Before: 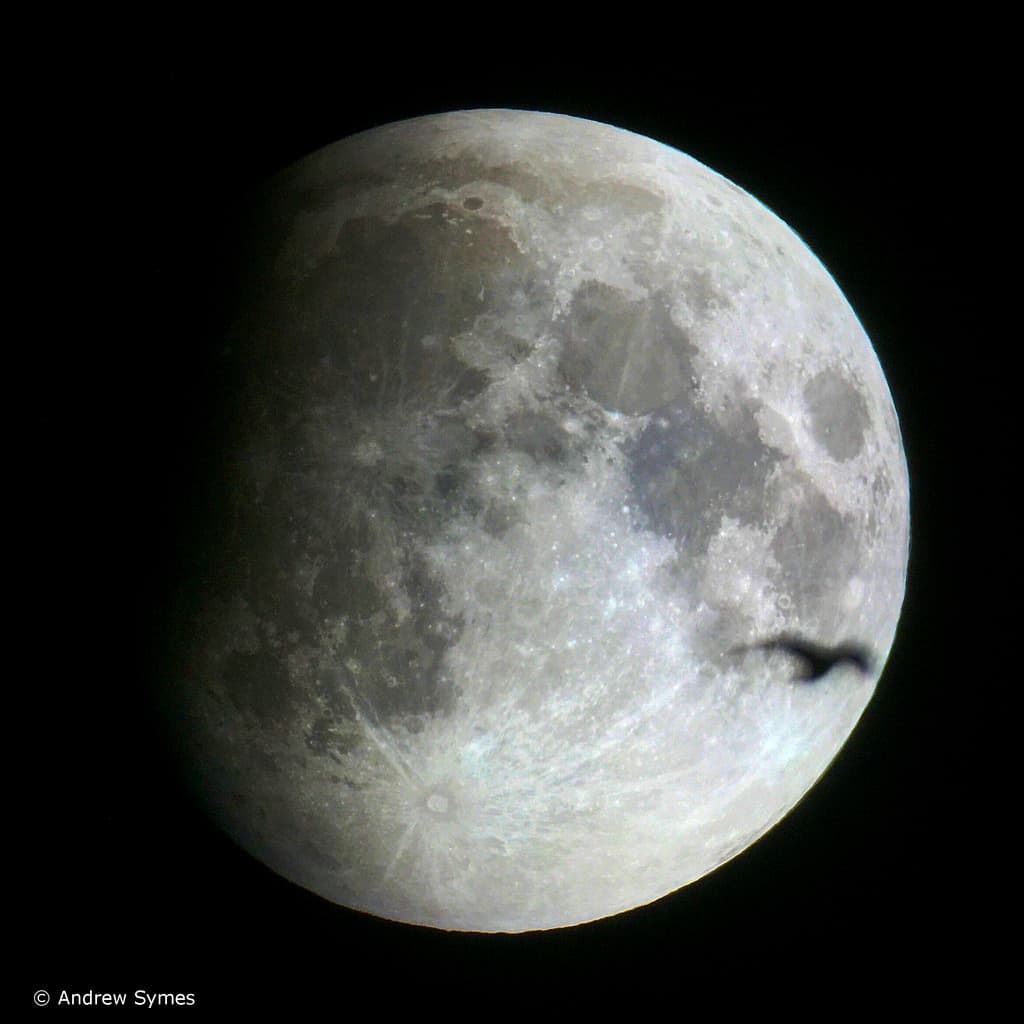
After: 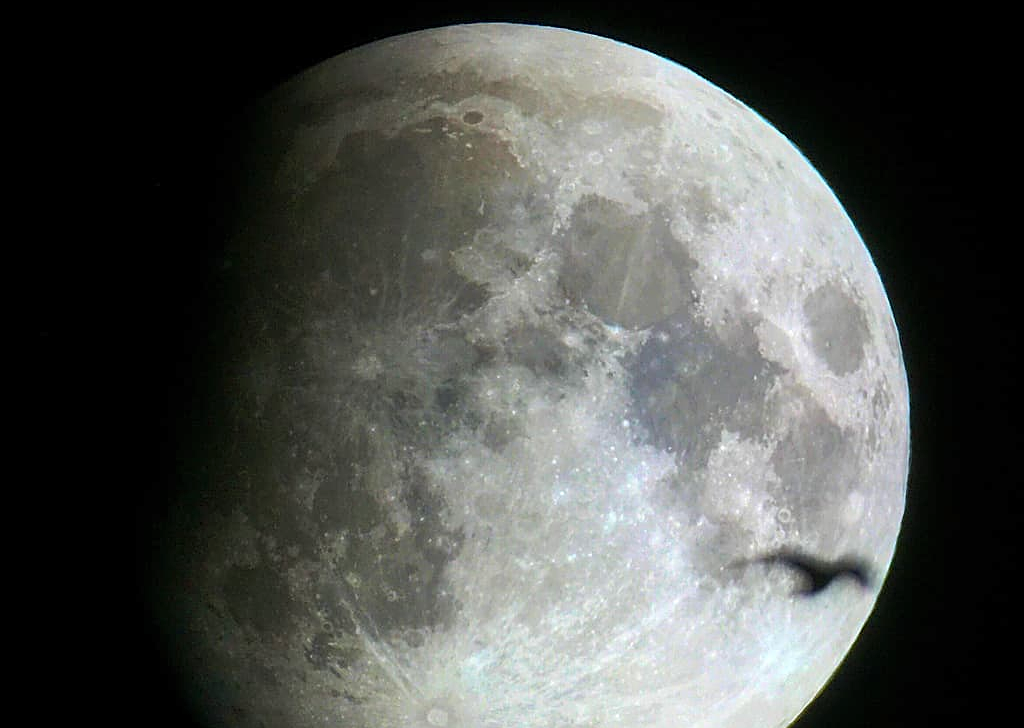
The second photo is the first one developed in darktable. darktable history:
sharpen: on, module defaults
contrast brightness saturation: contrast 0.026, brightness 0.069, saturation 0.124
crop and rotate: top 8.465%, bottom 20.434%
